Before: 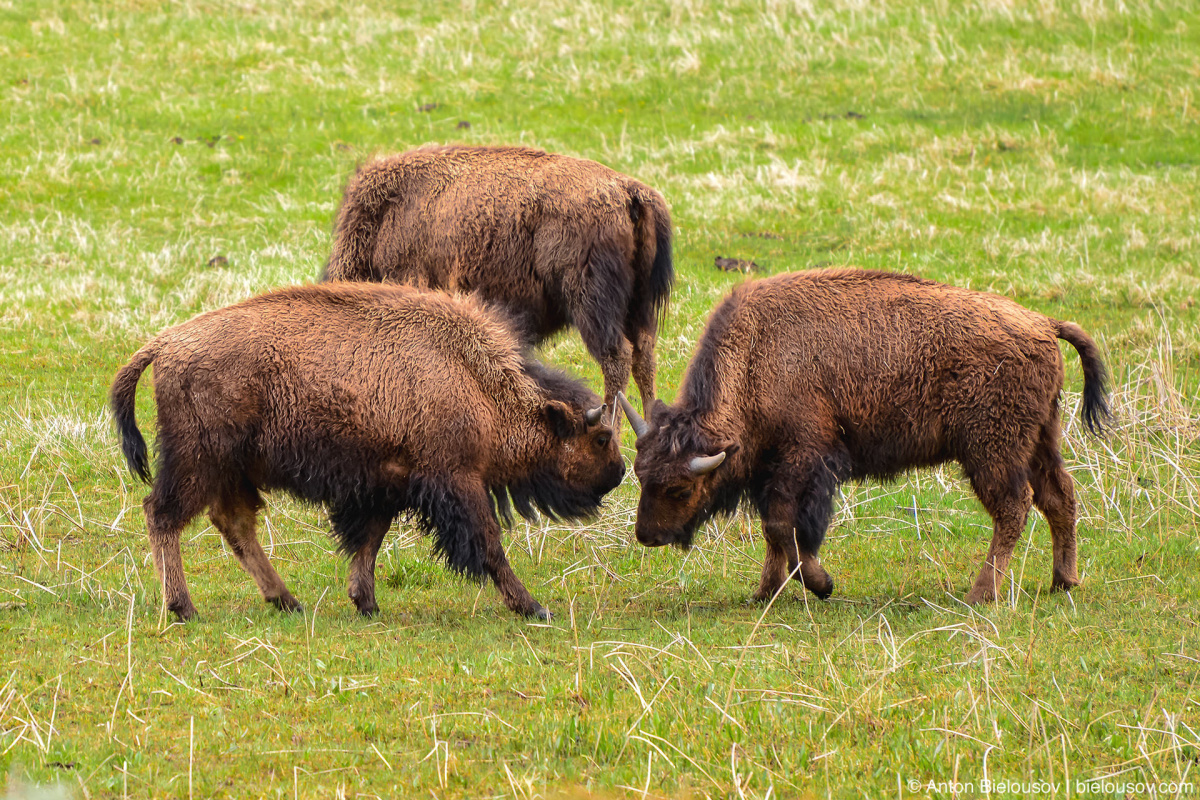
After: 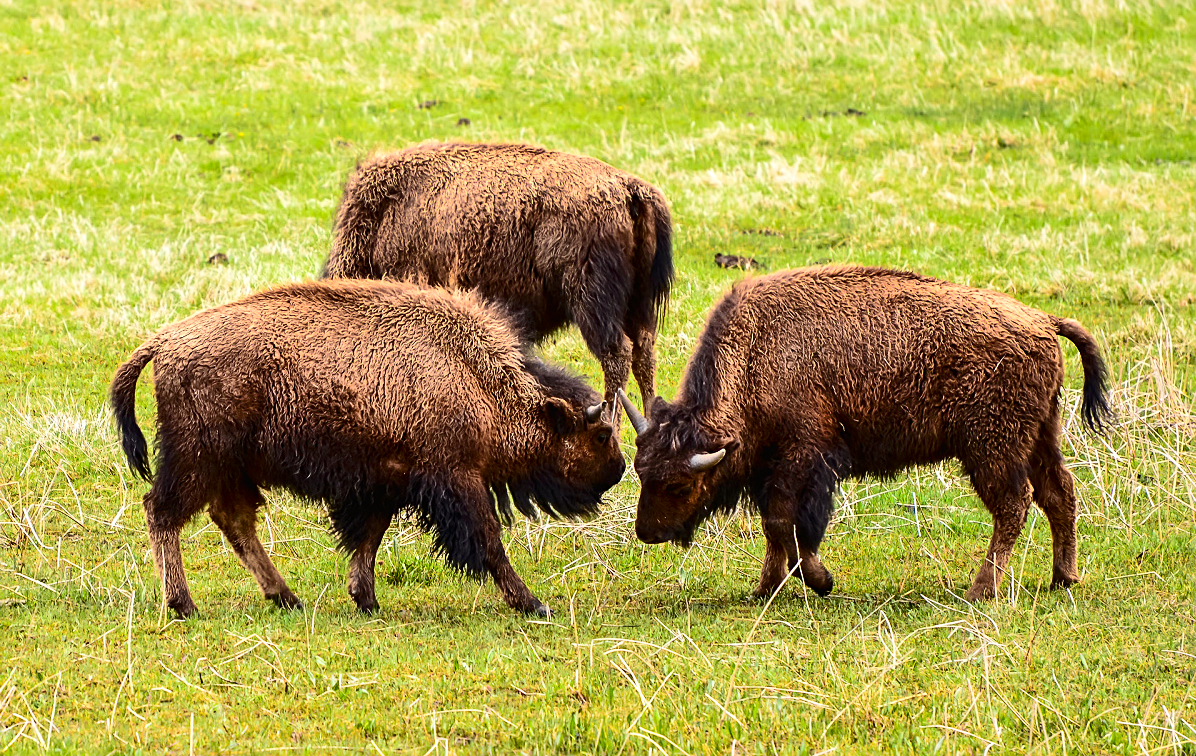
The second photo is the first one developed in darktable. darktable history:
crop: top 0.391%, right 0.261%, bottom 4.99%
color balance rgb: power › chroma 0.243%, power › hue 60.31°, perceptual saturation grading › global saturation 7.496%, perceptual saturation grading › shadows 4.127%, global vibrance 14.447%
contrast brightness saturation: contrast 0.29
sharpen: on, module defaults
